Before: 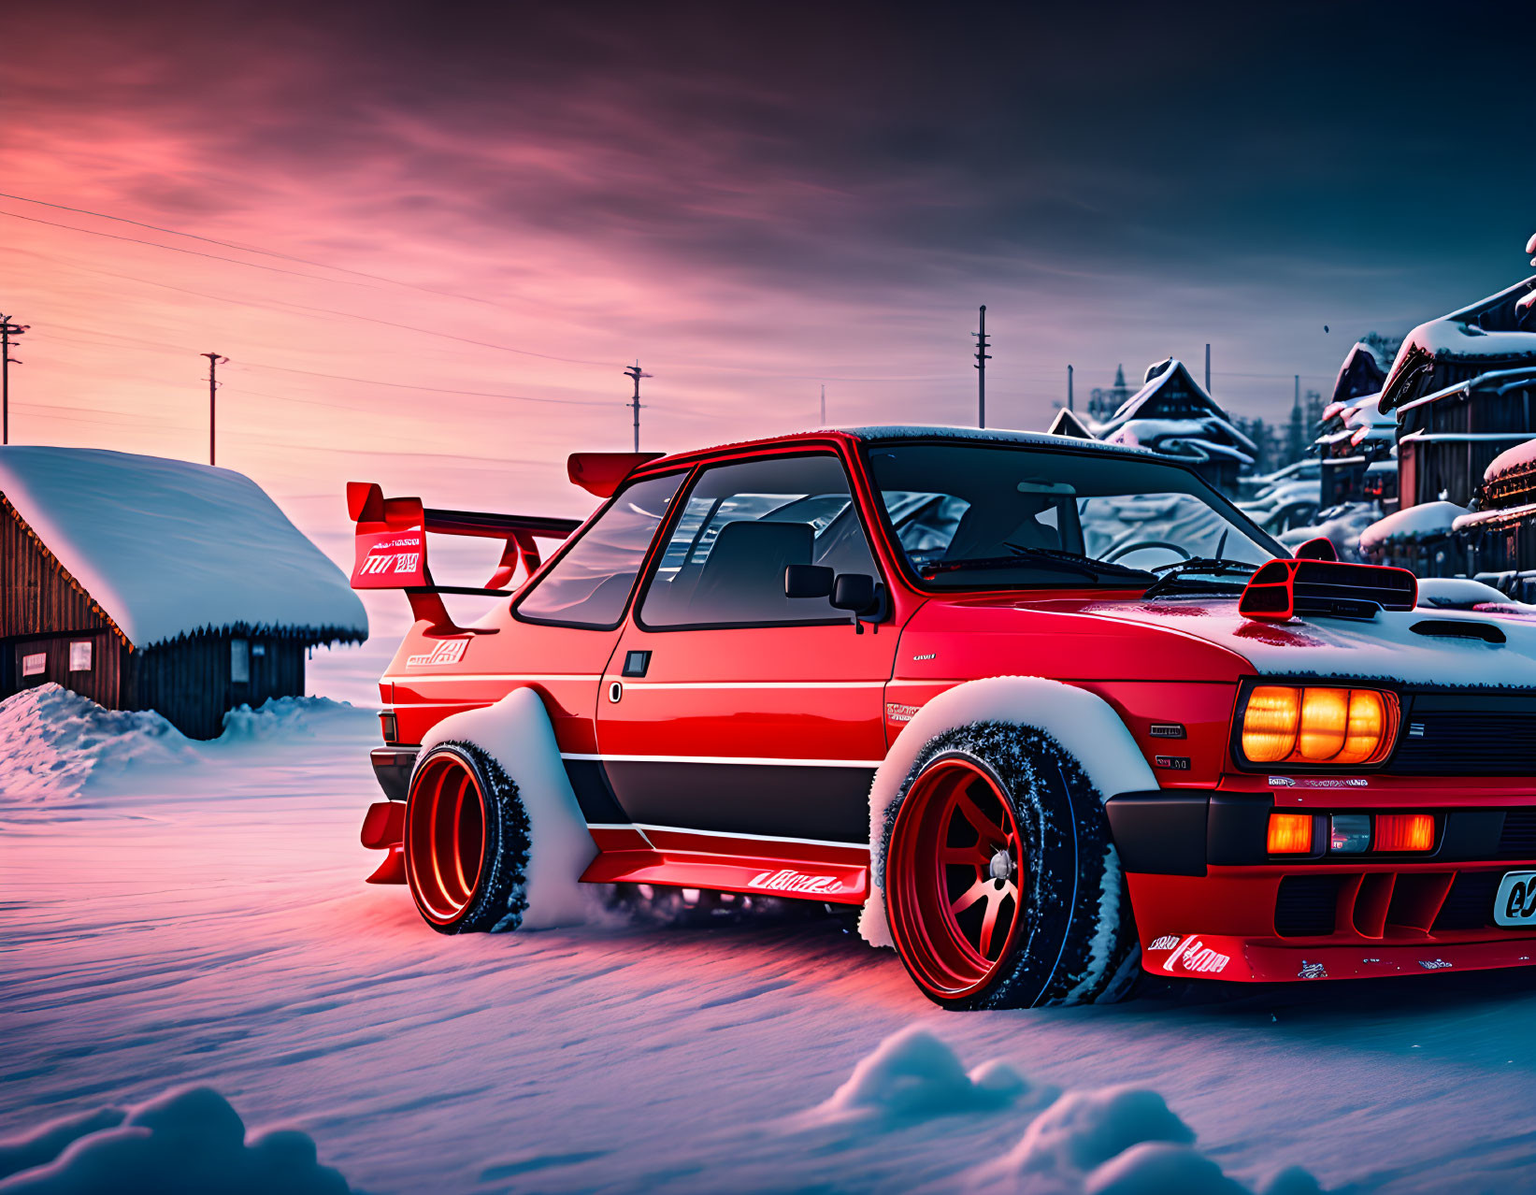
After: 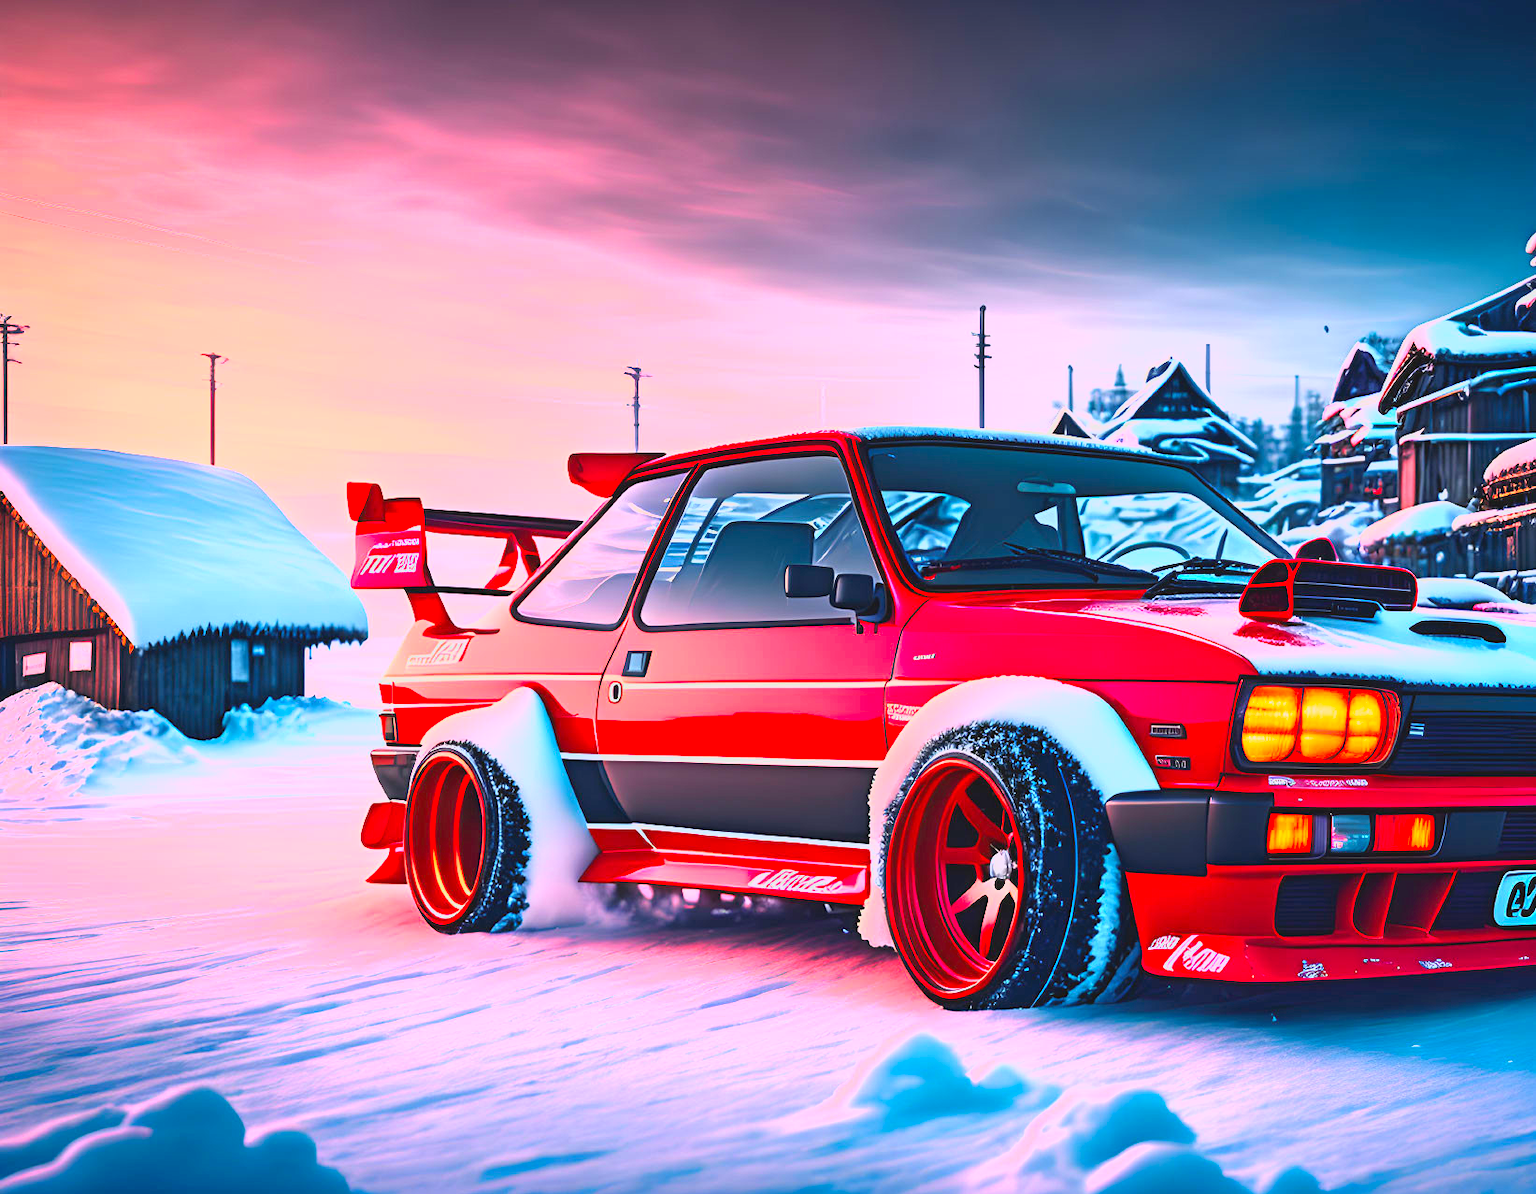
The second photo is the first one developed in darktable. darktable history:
exposure: black level correction 0, exposure 1.741 EV, compensate exposure bias true, compensate highlight preservation false
base curve: exposure shift 0, preserve colors none
lowpass: radius 0.1, contrast 0.85, saturation 1.1, unbound 0
